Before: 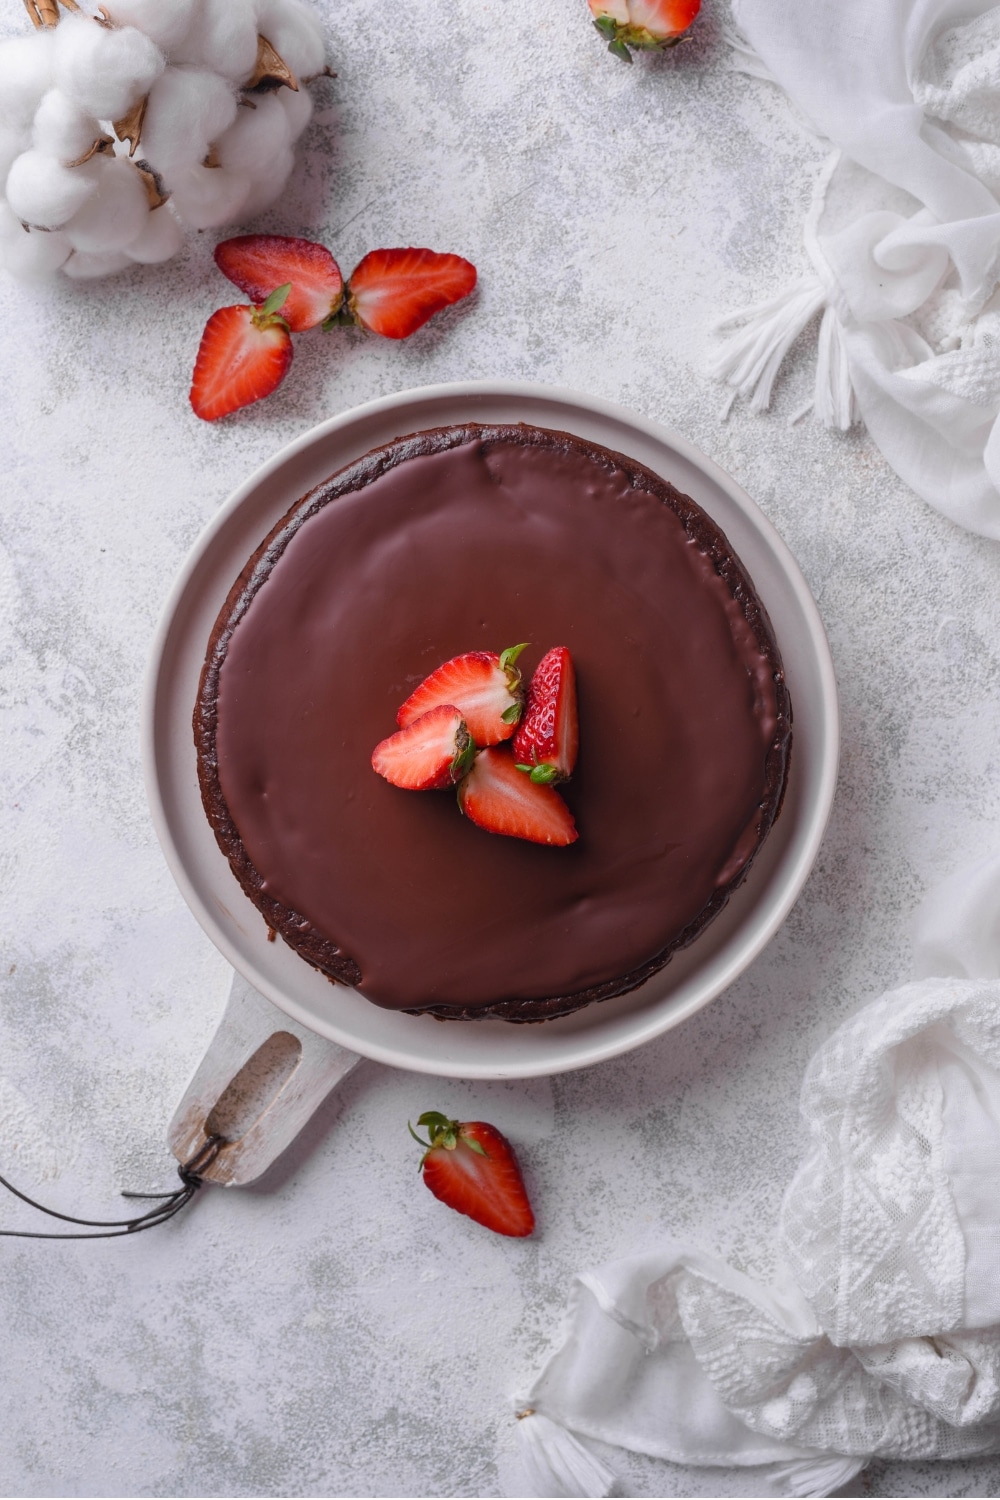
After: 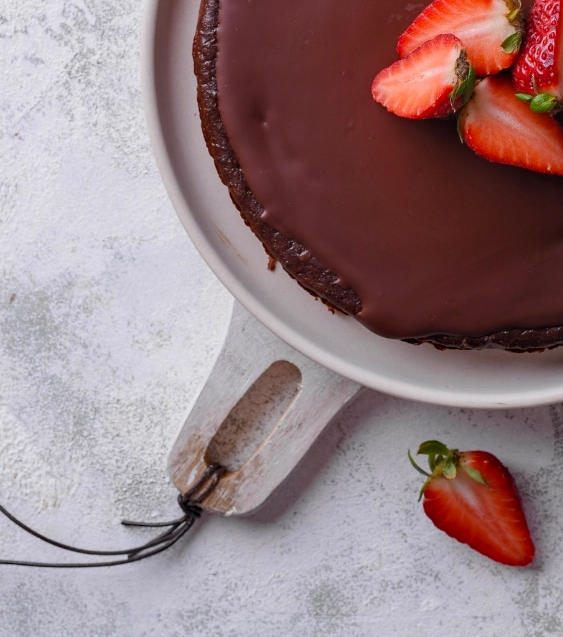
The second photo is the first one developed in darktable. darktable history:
crop: top 44.756%, right 43.672%, bottom 12.741%
haze removal: compatibility mode true
